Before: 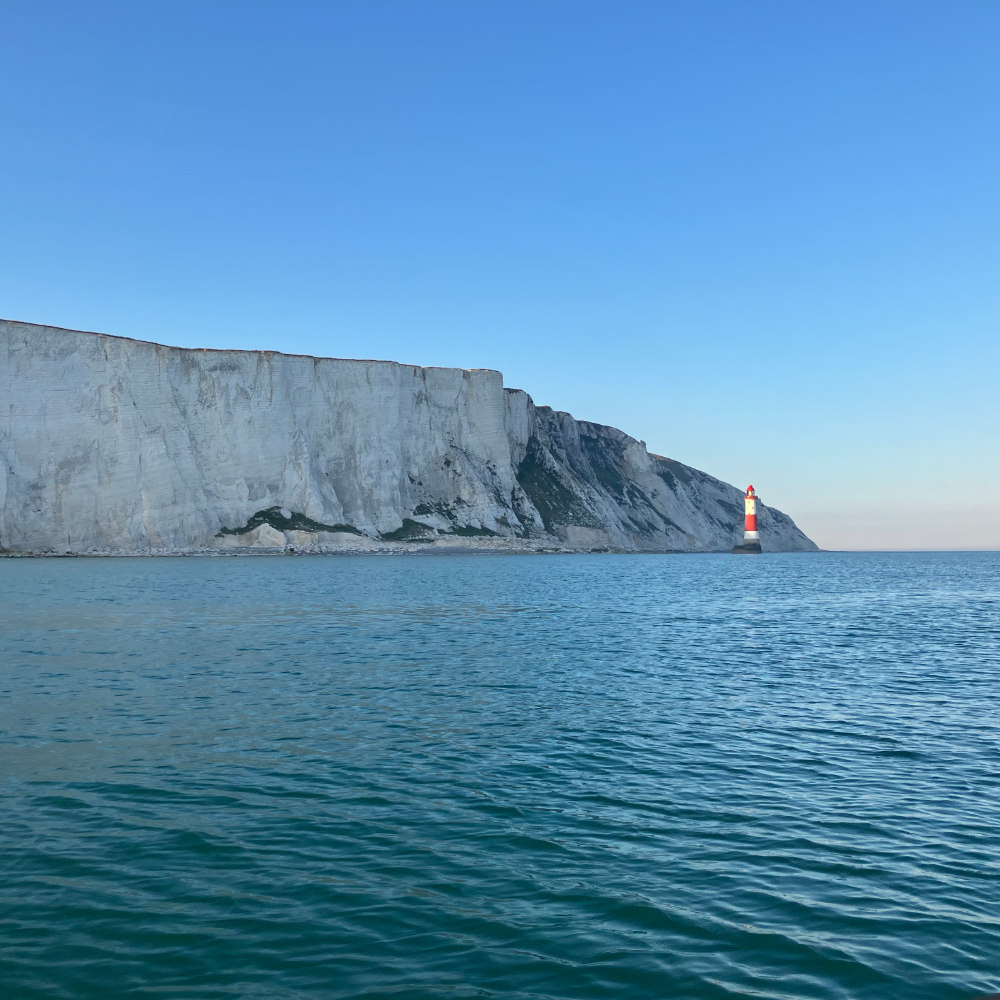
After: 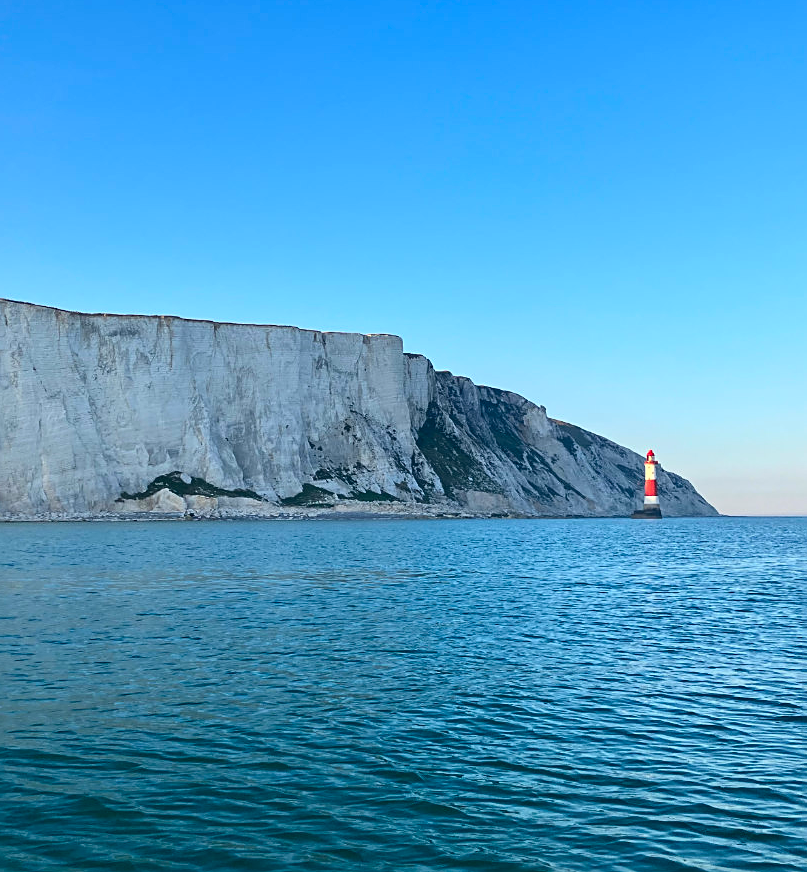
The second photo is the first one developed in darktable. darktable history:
sharpen: on, module defaults
crop: left 10.006%, top 3.528%, right 9.204%, bottom 9.241%
contrast brightness saturation: contrast 0.169, saturation 0.314
